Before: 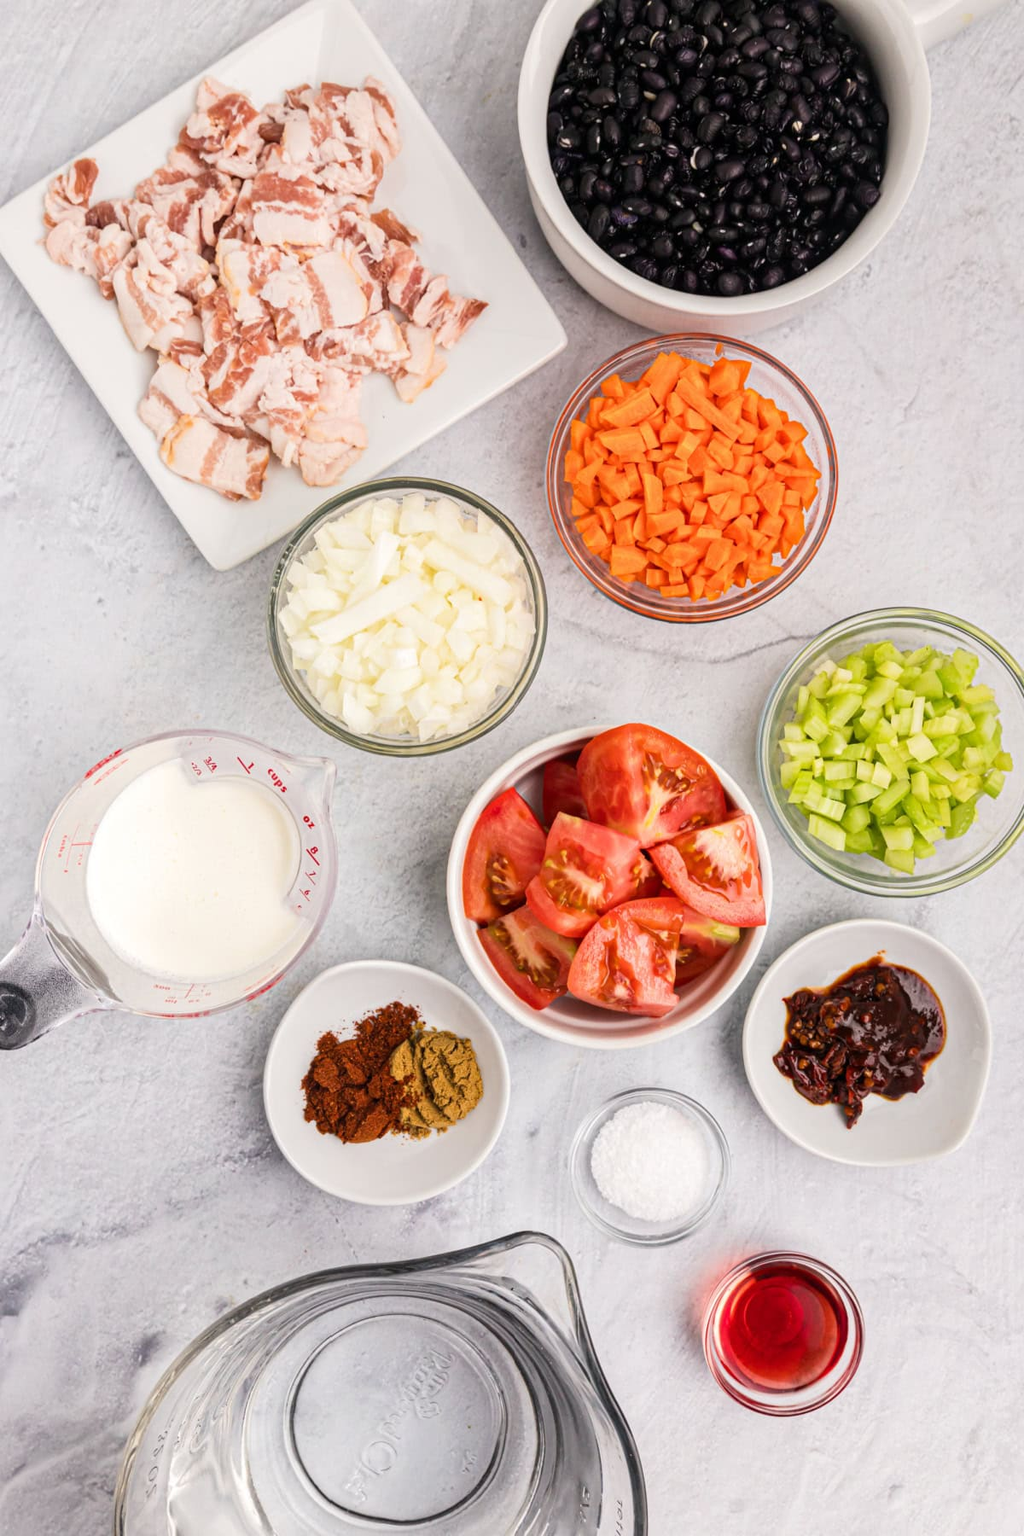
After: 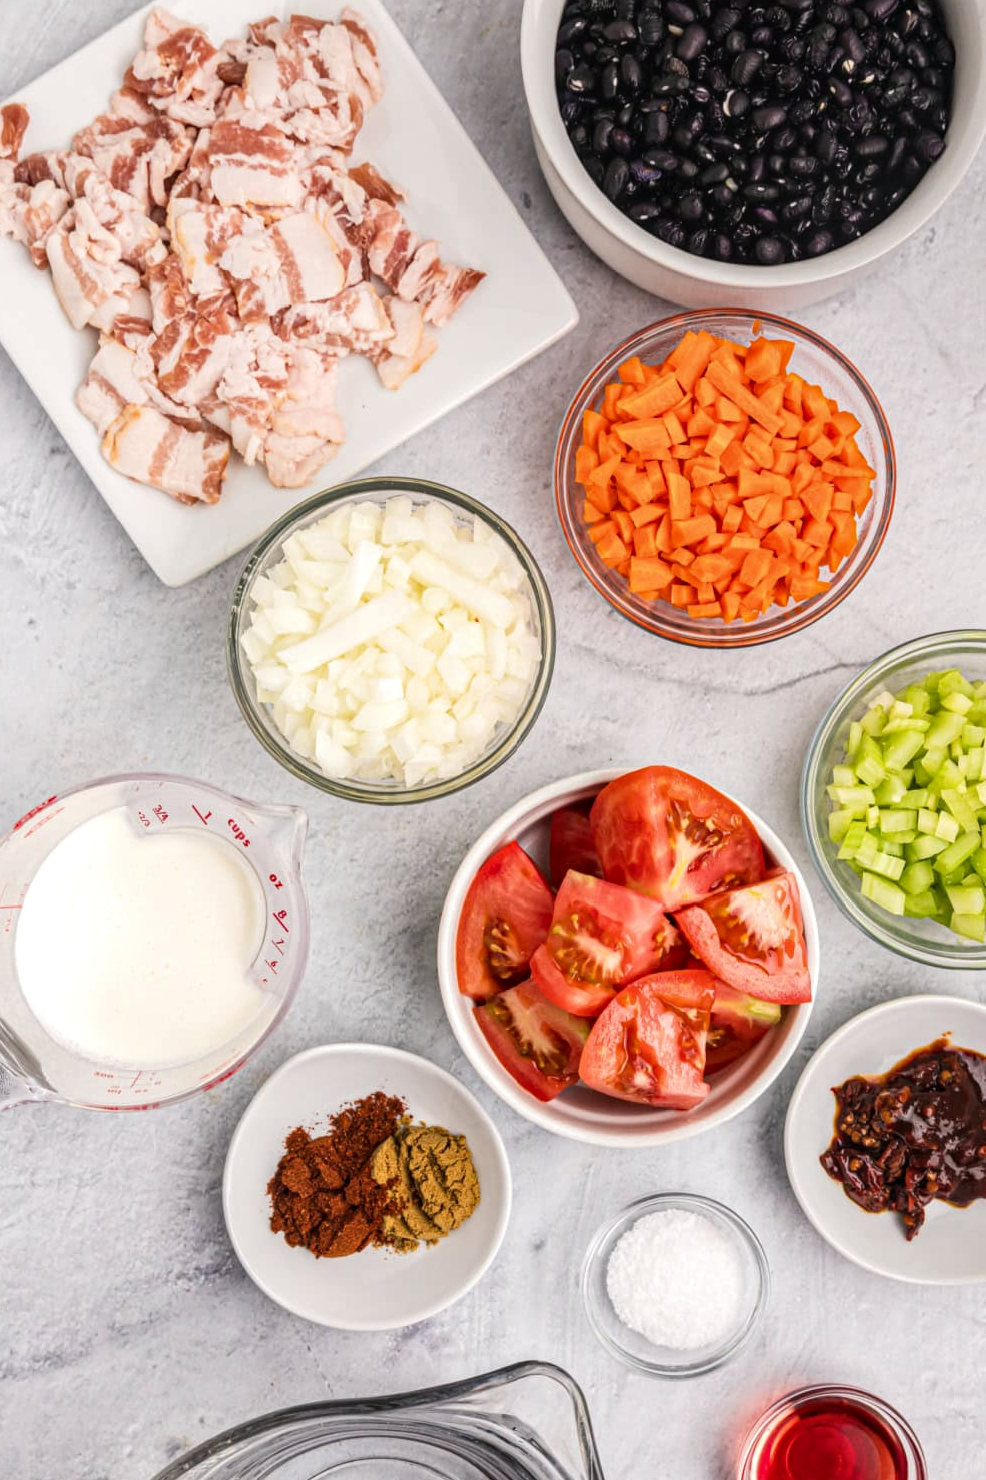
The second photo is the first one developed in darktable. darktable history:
local contrast: on, module defaults
crop and rotate: left 7.196%, top 4.574%, right 10.605%, bottom 13.178%
